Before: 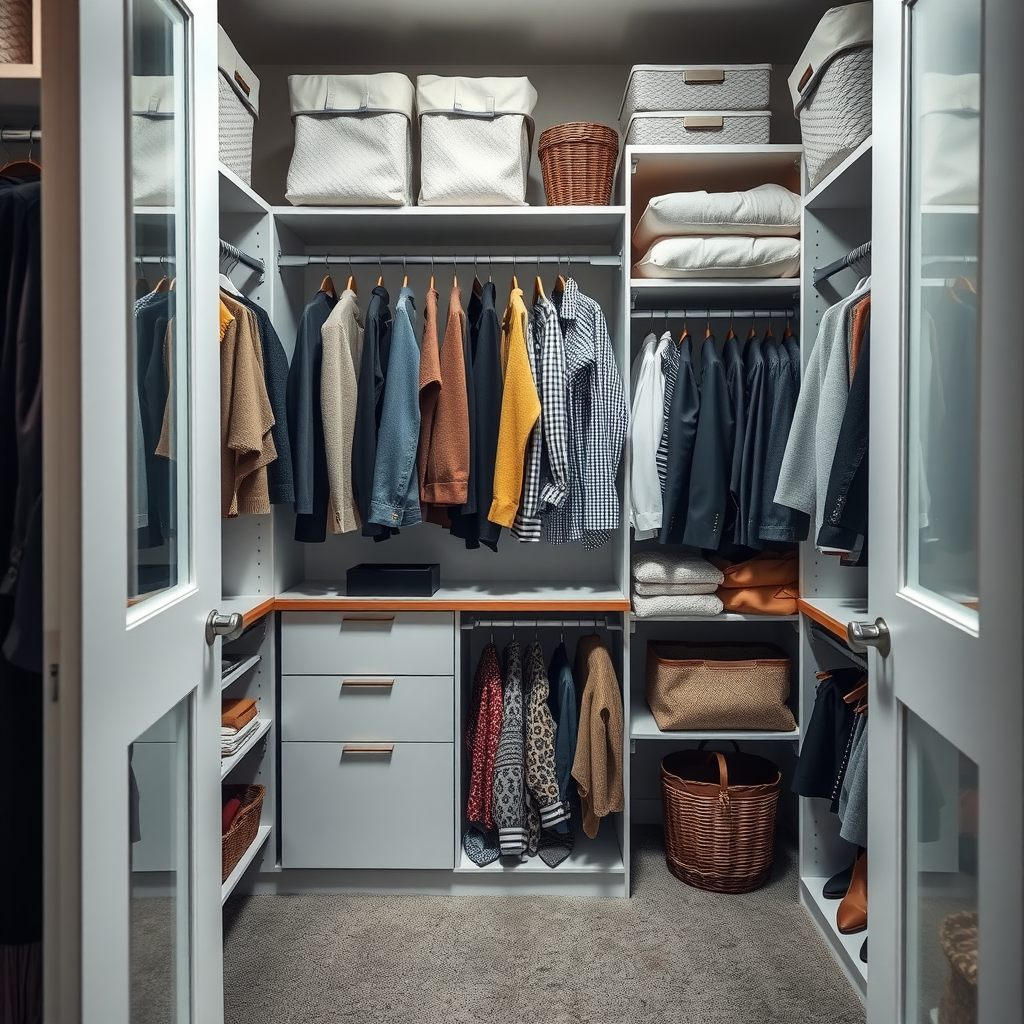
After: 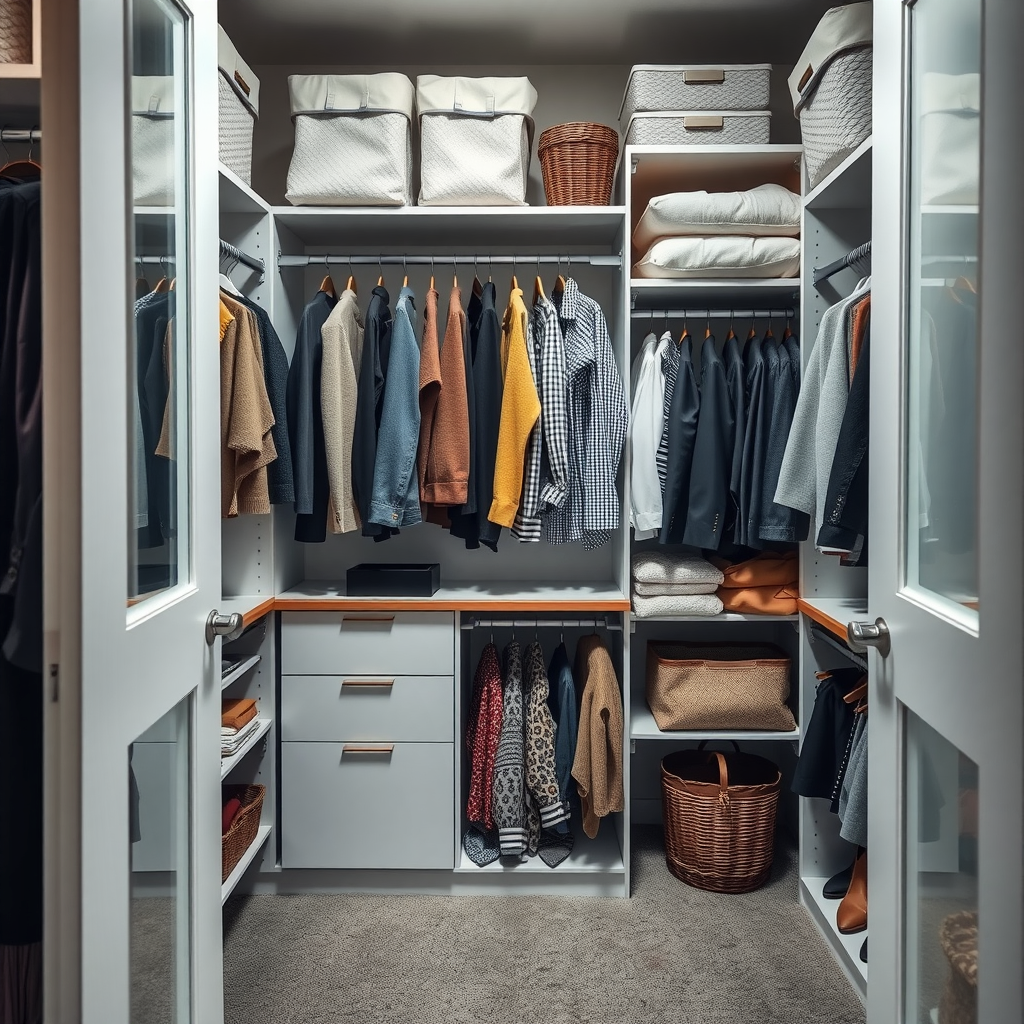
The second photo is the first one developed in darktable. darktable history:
shadows and highlights: highlights color adjustment 0%, soften with gaussian
